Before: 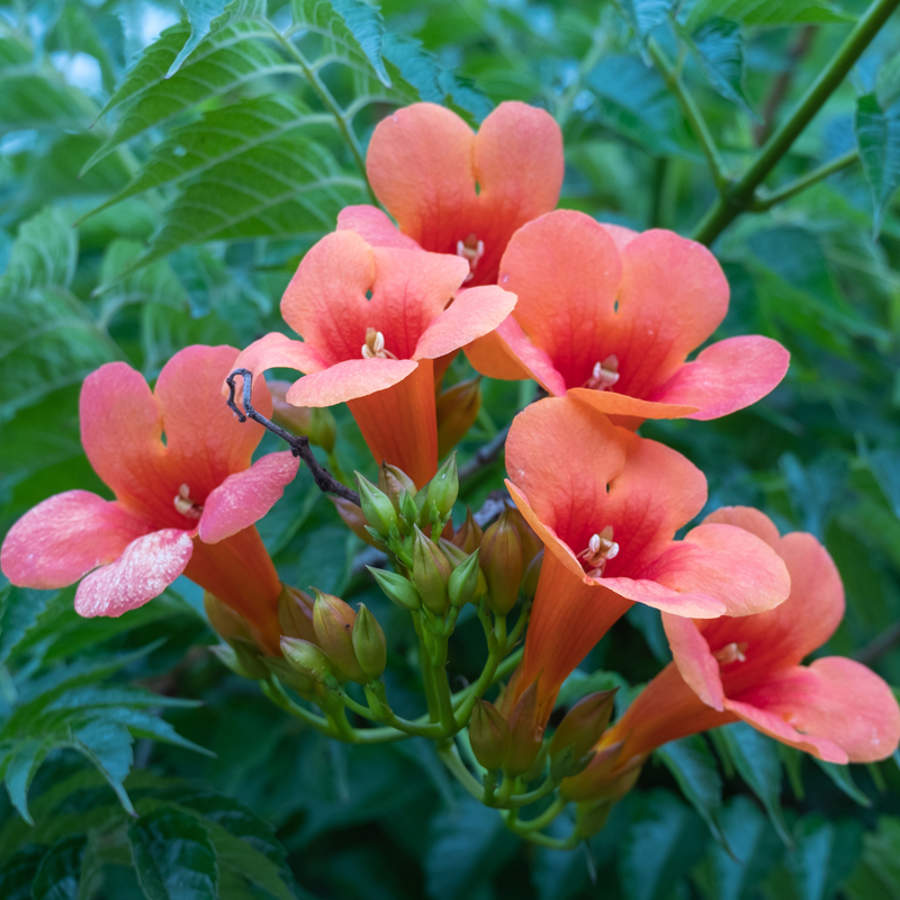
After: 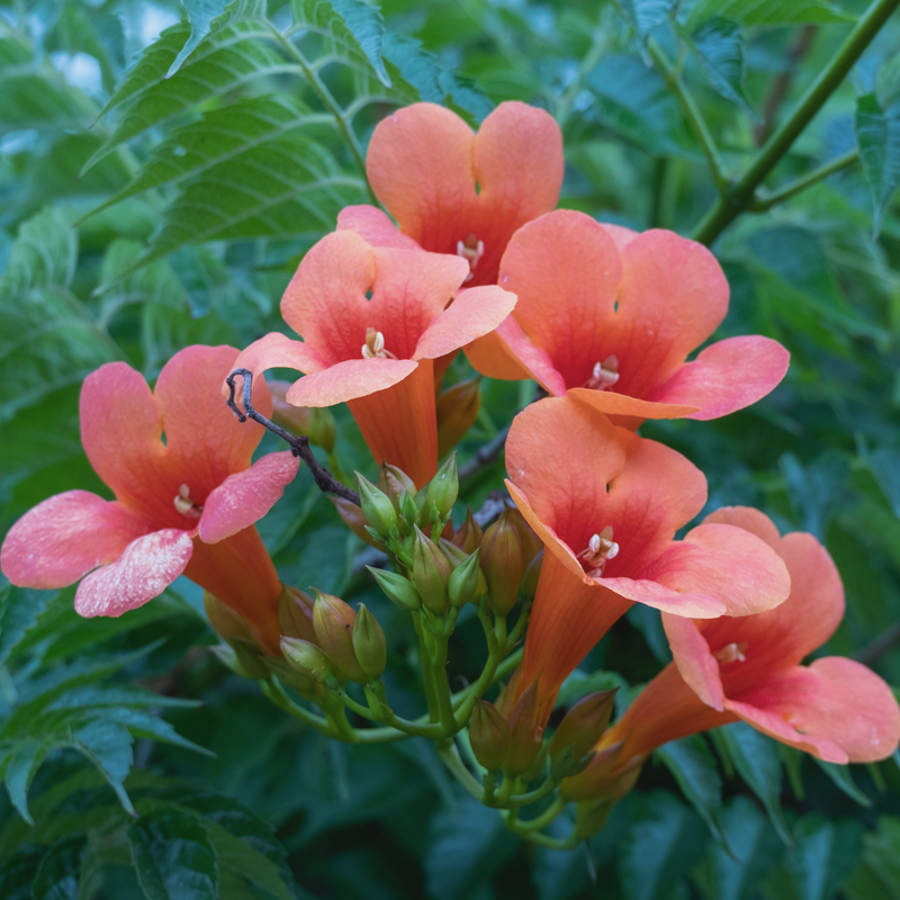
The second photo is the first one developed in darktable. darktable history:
contrast brightness saturation: contrast -0.084, brightness -0.031, saturation -0.113
